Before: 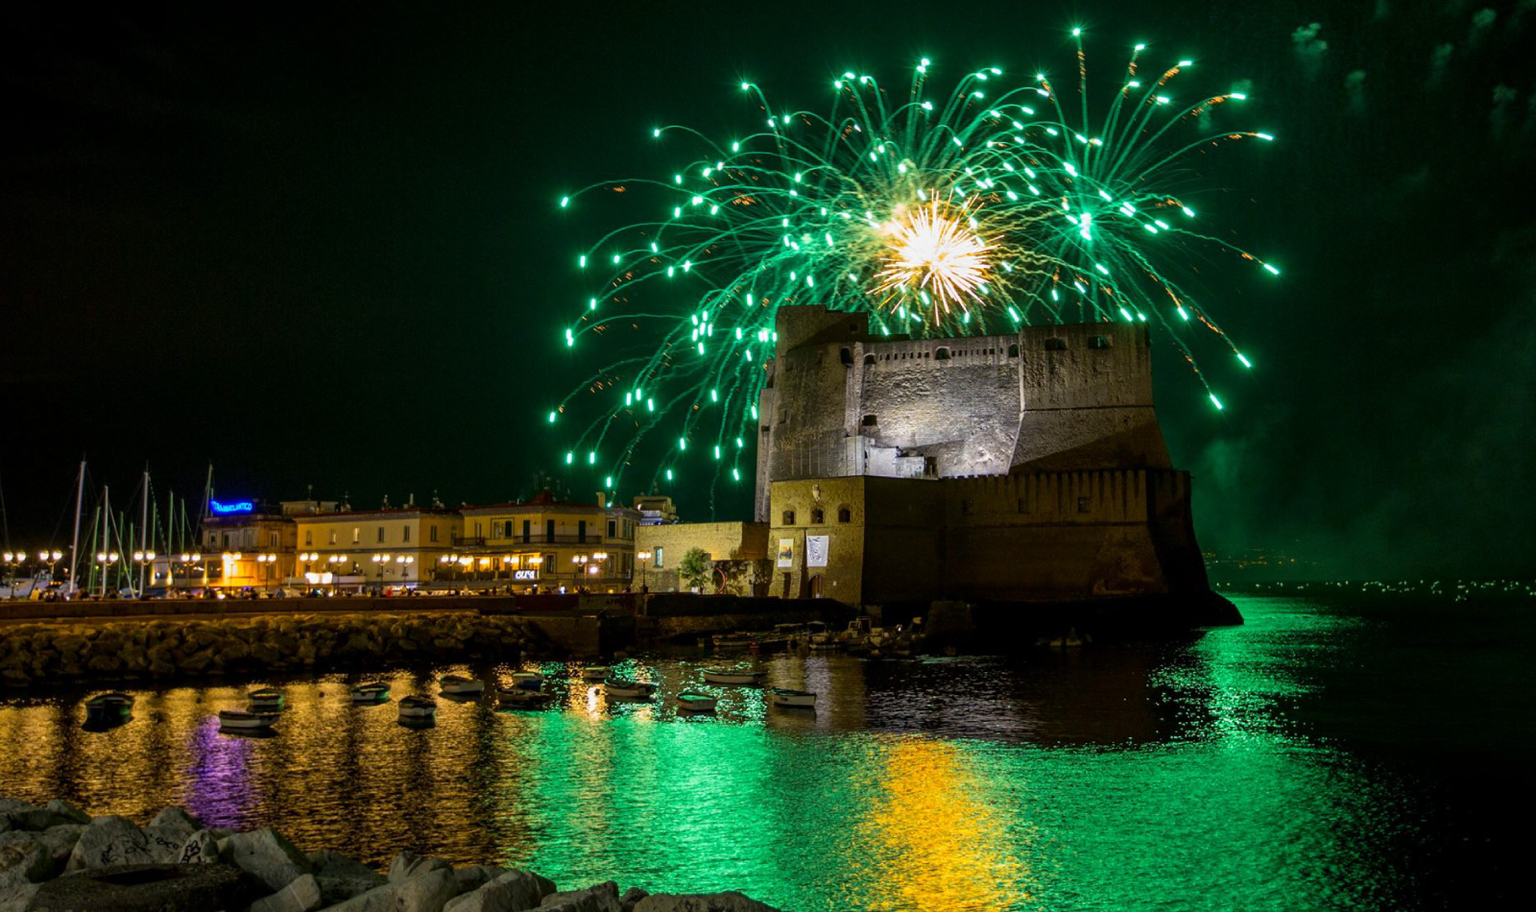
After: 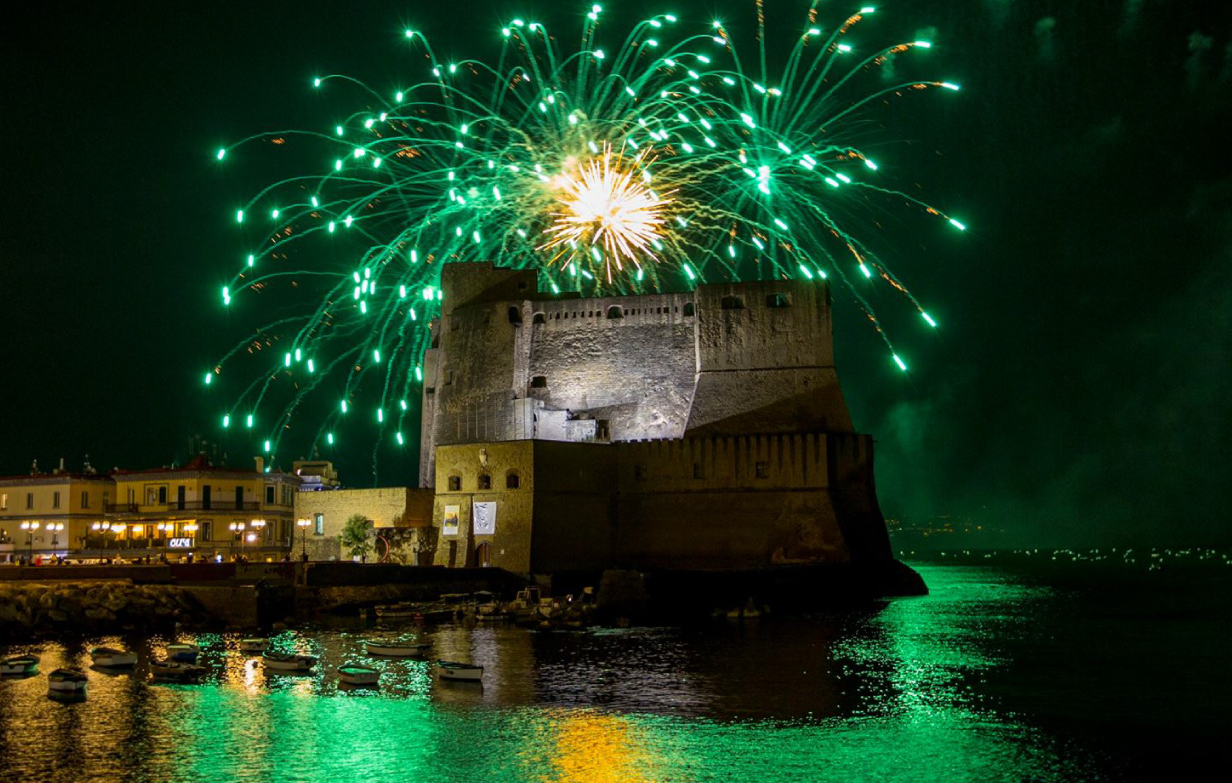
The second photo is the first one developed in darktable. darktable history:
crop: left 22.993%, top 5.917%, bottom 11.594%
